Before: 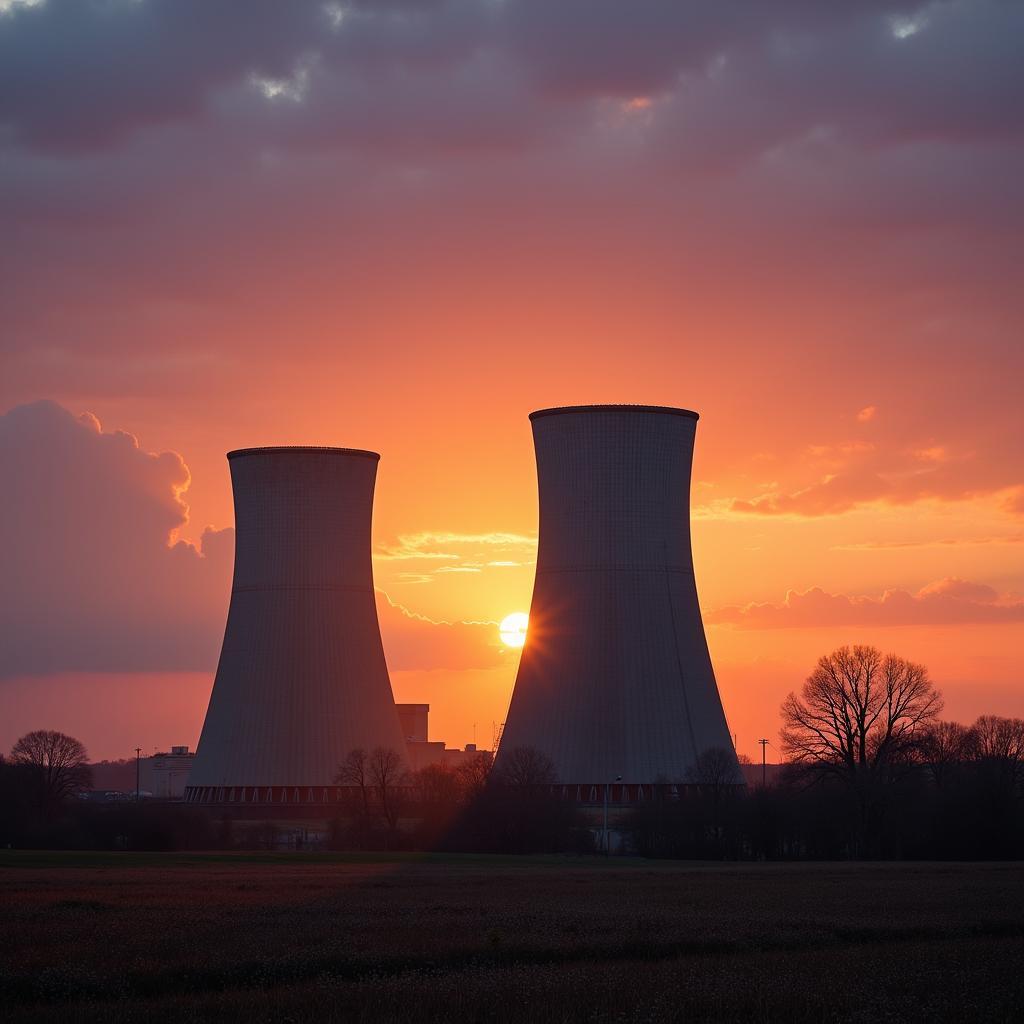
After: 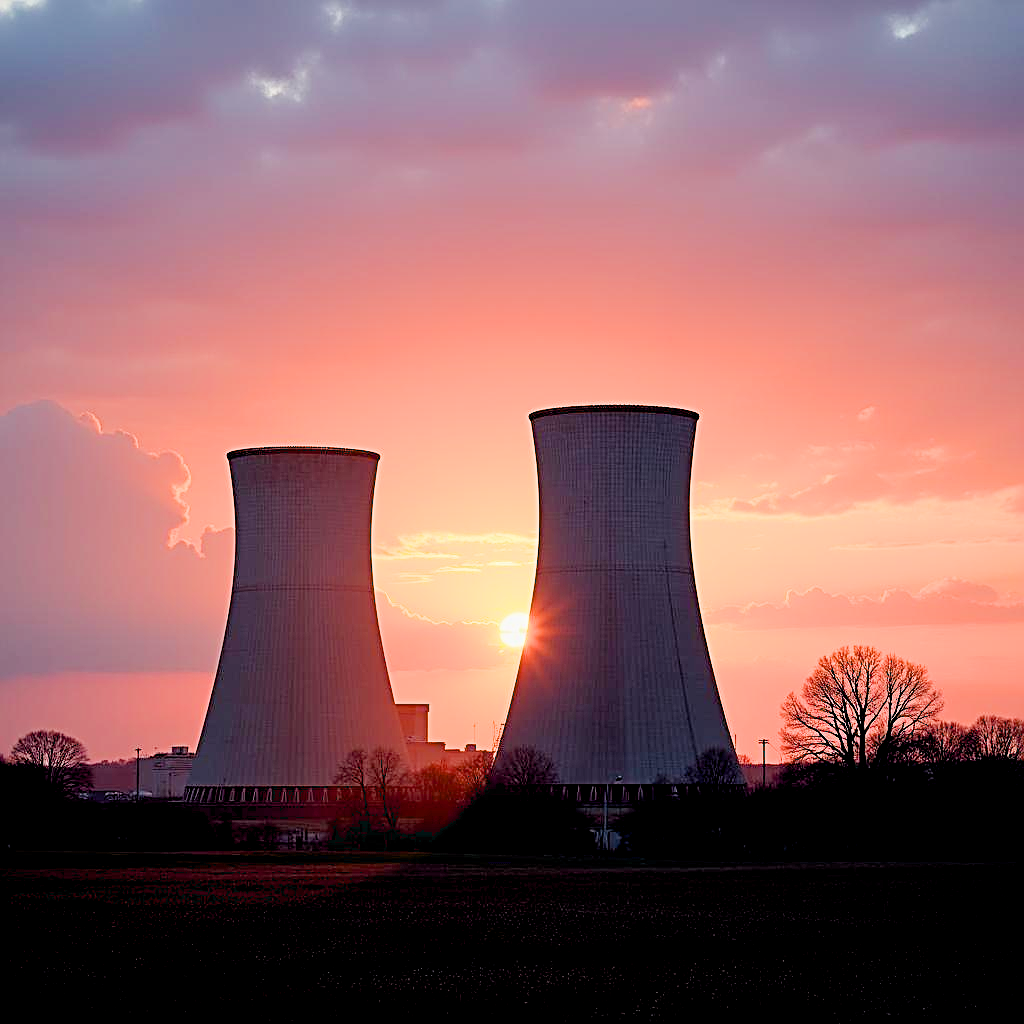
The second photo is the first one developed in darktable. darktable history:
sharpen: radius 2.802, amount 0.72
filmic rgb: black relative exposure -7.65 EV, white relative exposure 4.56 EV, threshold 2.99 EV, hardness 3.61, enable highlight reconstruction true
exposure: black level correction 0.008, exposure 1.425 EV, compensate exposure bias true, compensate highlight preservation false
